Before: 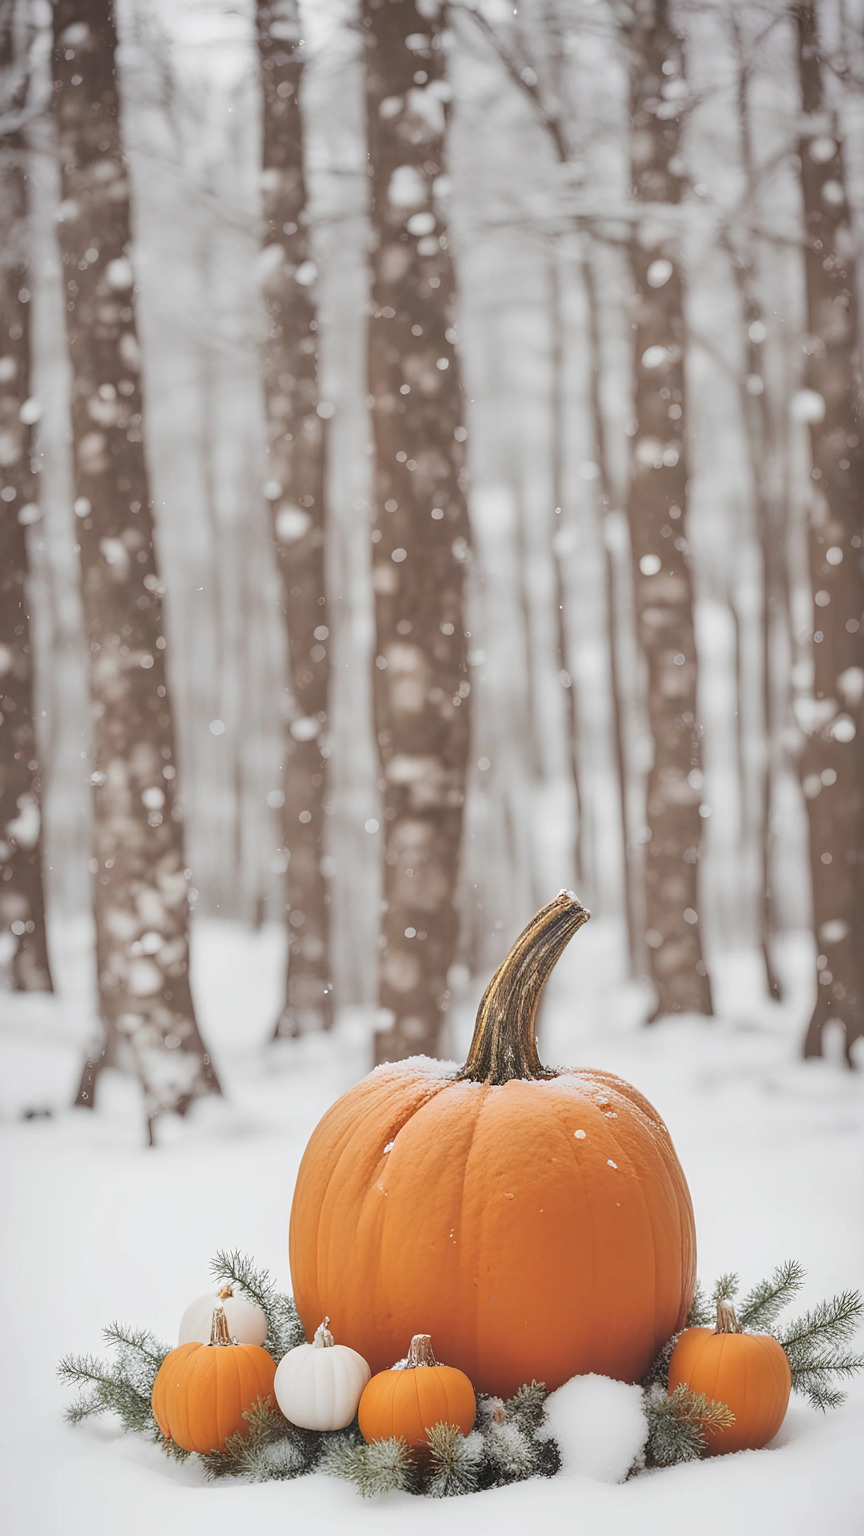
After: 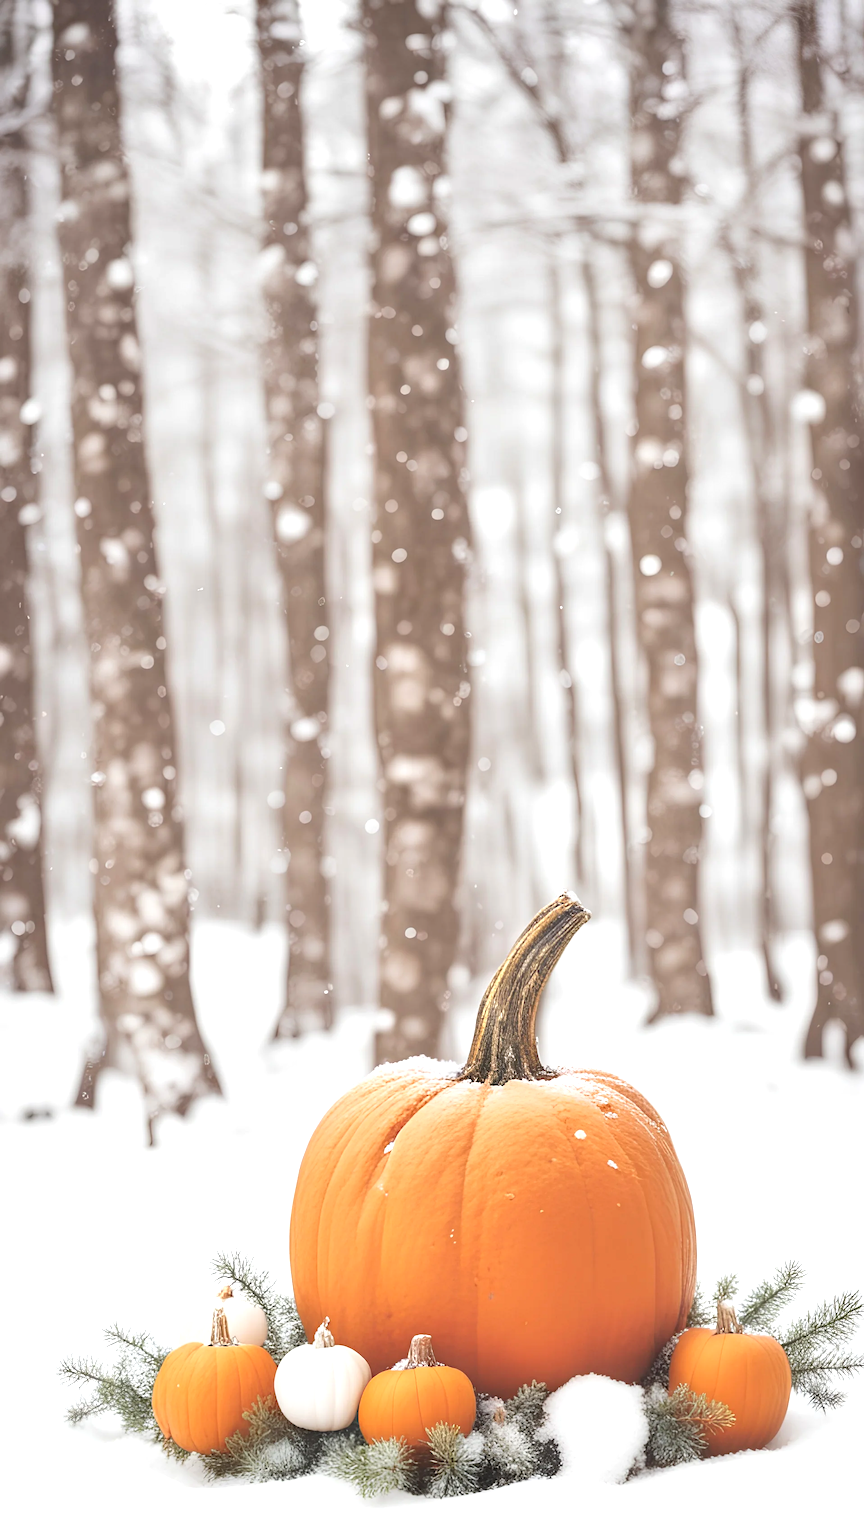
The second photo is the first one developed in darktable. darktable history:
exposure: exposure 0.72 EV, compensate highlight preservation false
